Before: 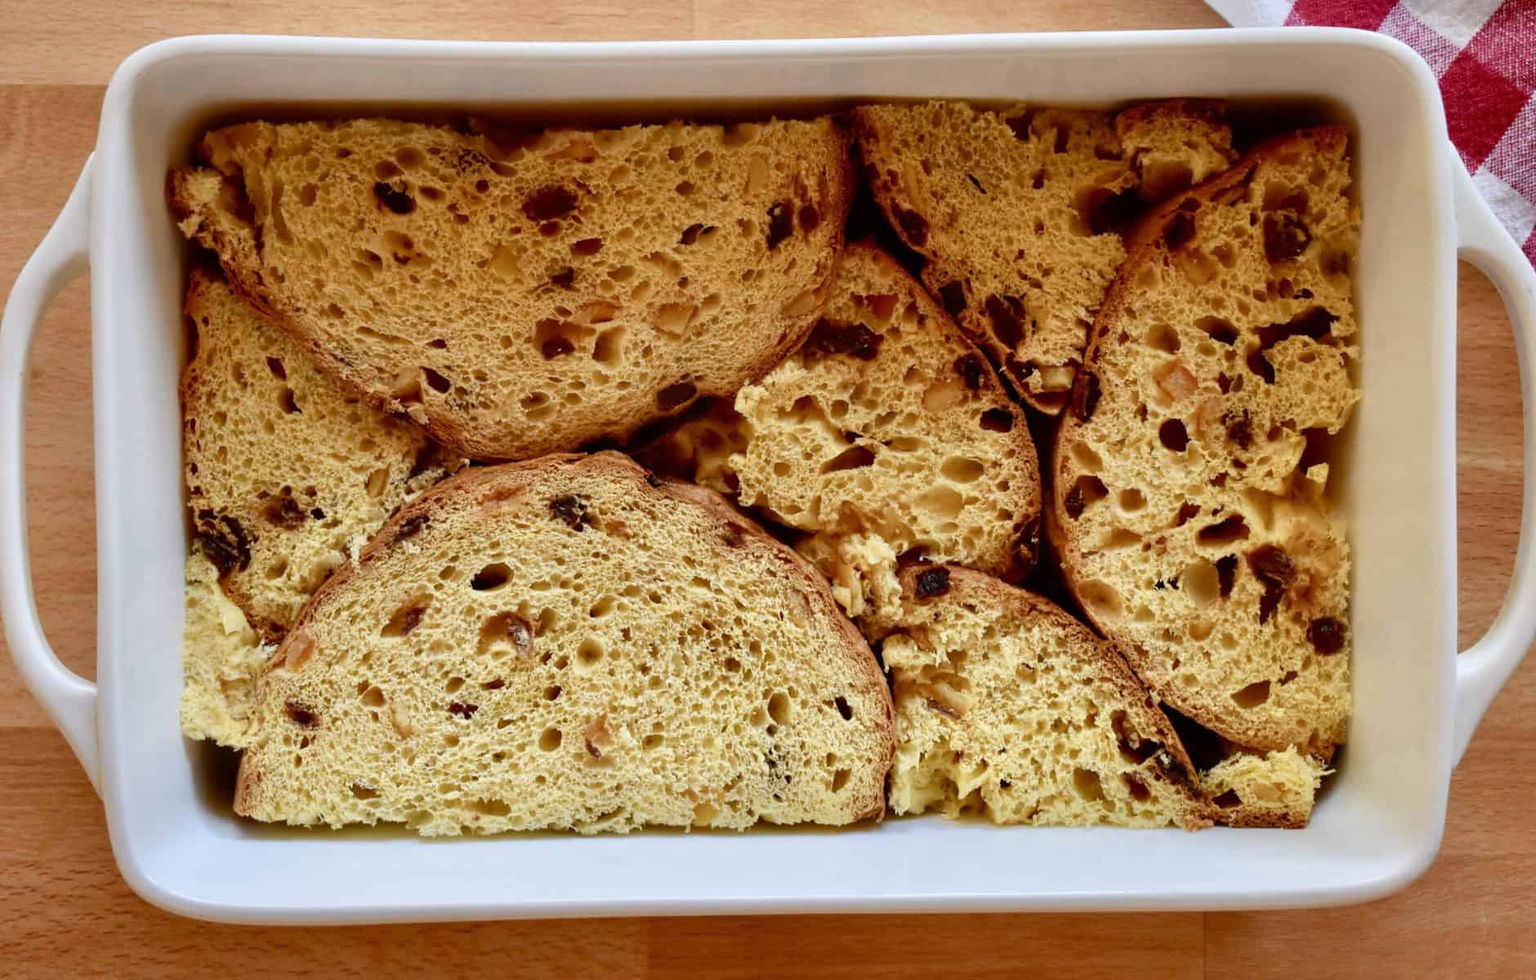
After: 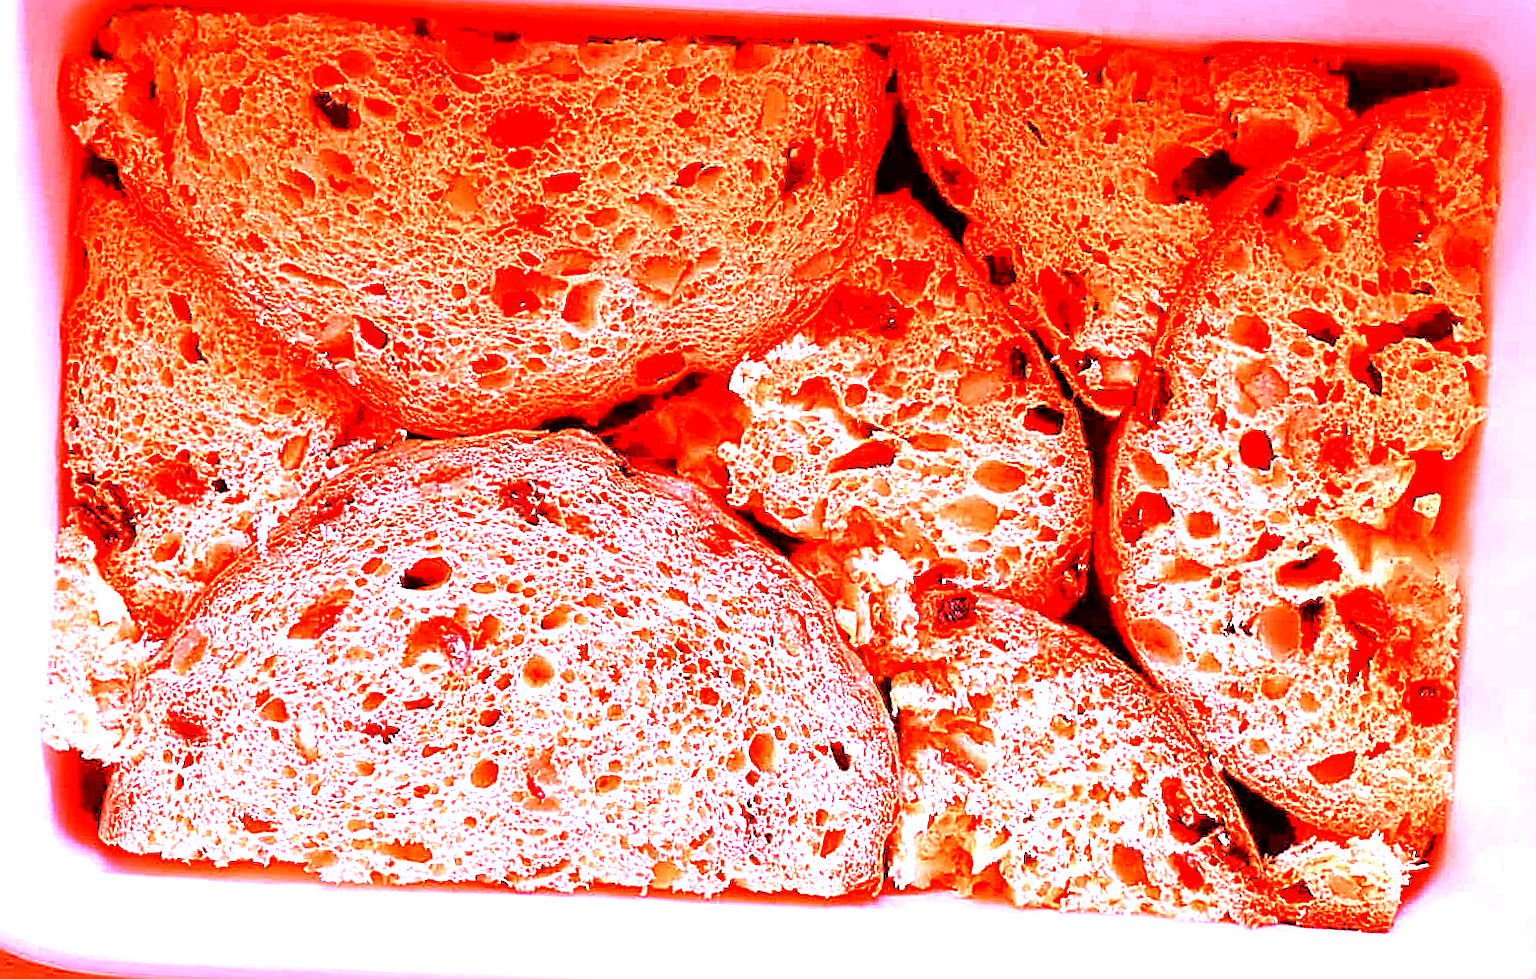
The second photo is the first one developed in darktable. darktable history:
white balance: red 4.26, blue 1.802
exposure: exposure 0.657 EV, compensate highlight preservation false
sharpen: on, module defaults
color balance: mode lift, gamma, gain (sRGB), lift [1.014, 0.966, 0.918, 0.87], gamma [0.86, 0.734, 0.918, 0.976], gain [1.063, 1.13, 1.063, 0.86]
crop and rotate: angle -3.27°, left 5.211%, top 5.211%, right 4.607%, bottom 4.607%
